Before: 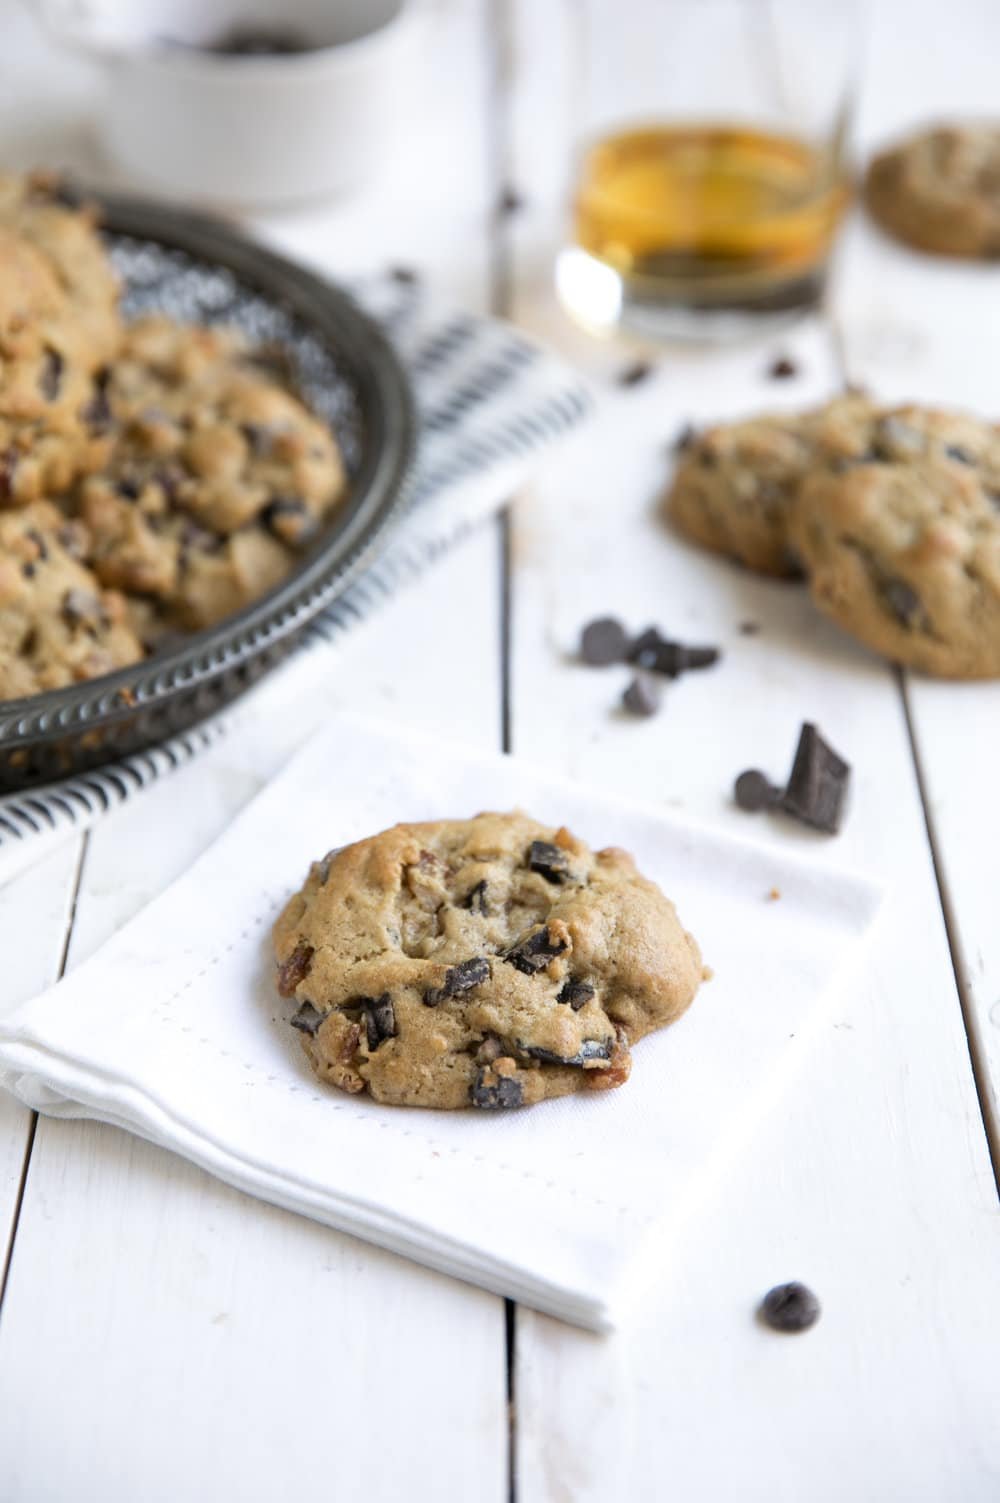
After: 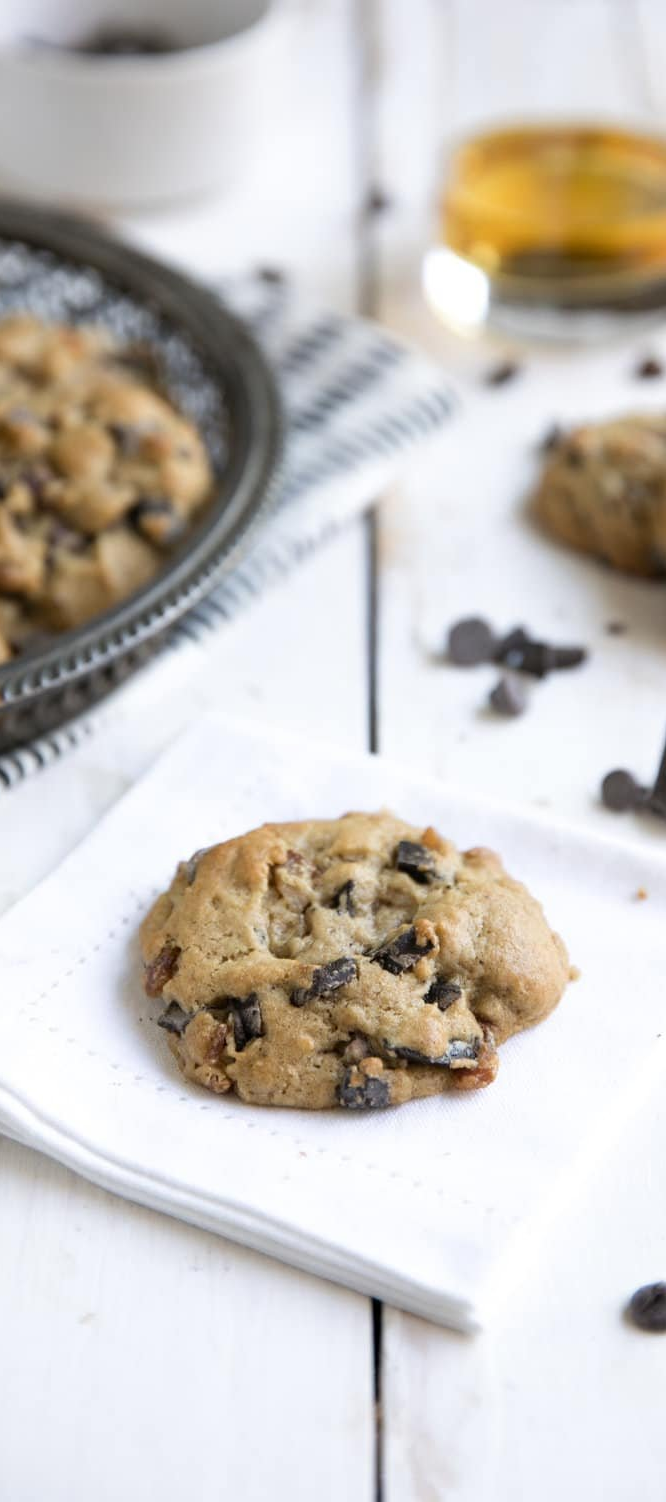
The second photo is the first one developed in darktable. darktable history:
crop and rotate: left 13.335%, right 20.039%
